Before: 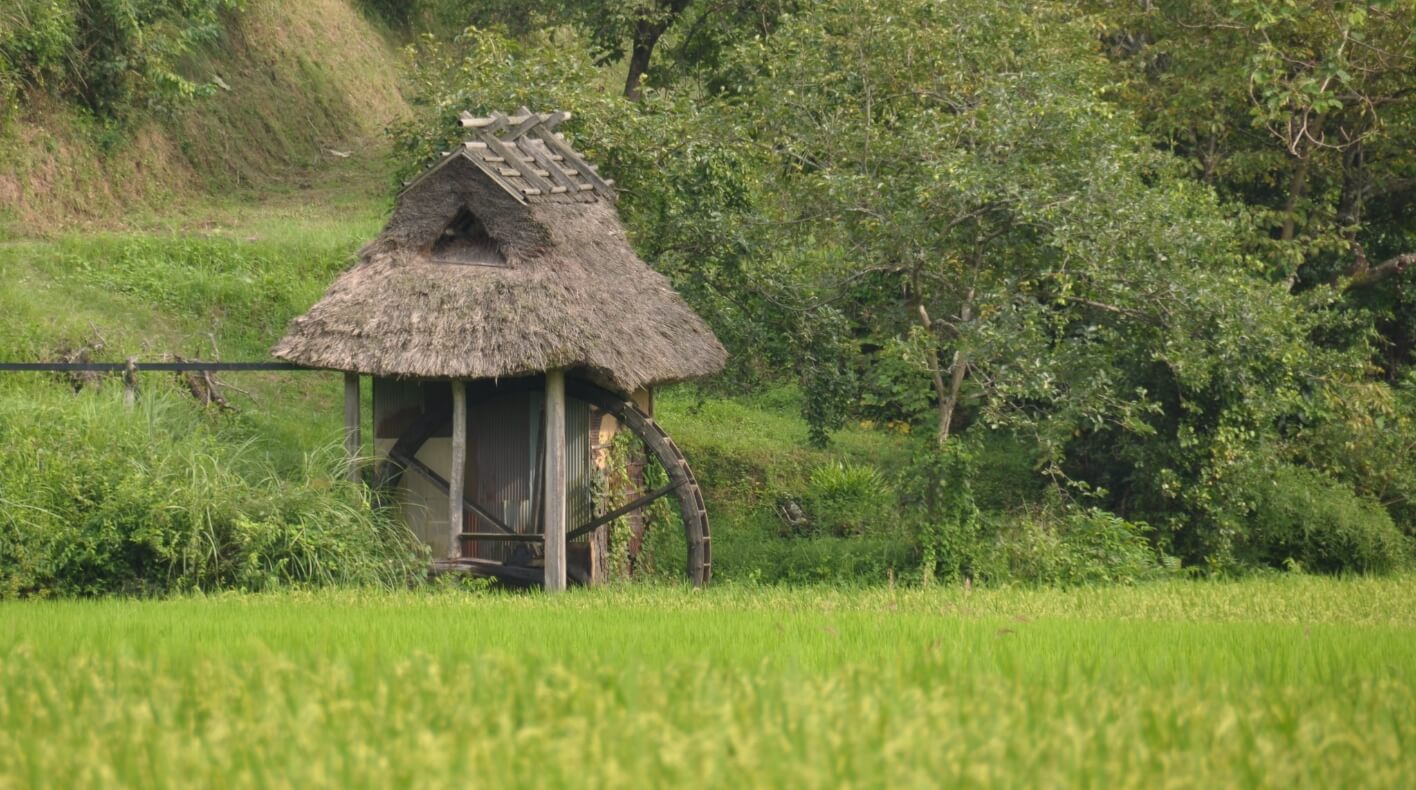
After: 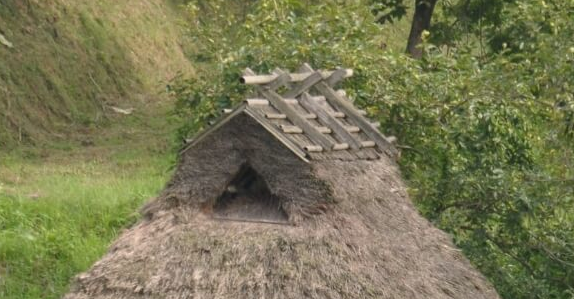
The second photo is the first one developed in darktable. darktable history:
crop: left 15.452%, top 5.459%, right 43.956%, bottom 56.62%
tone equalizer: on, module defaults
